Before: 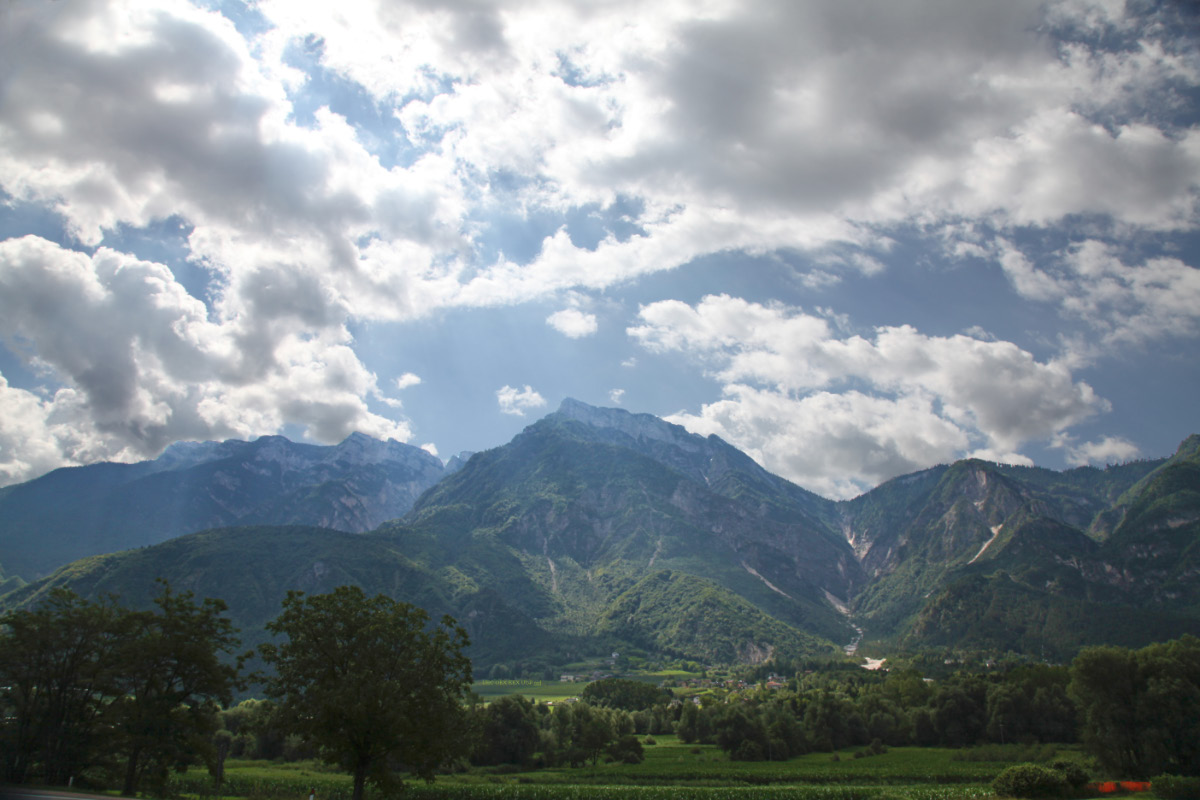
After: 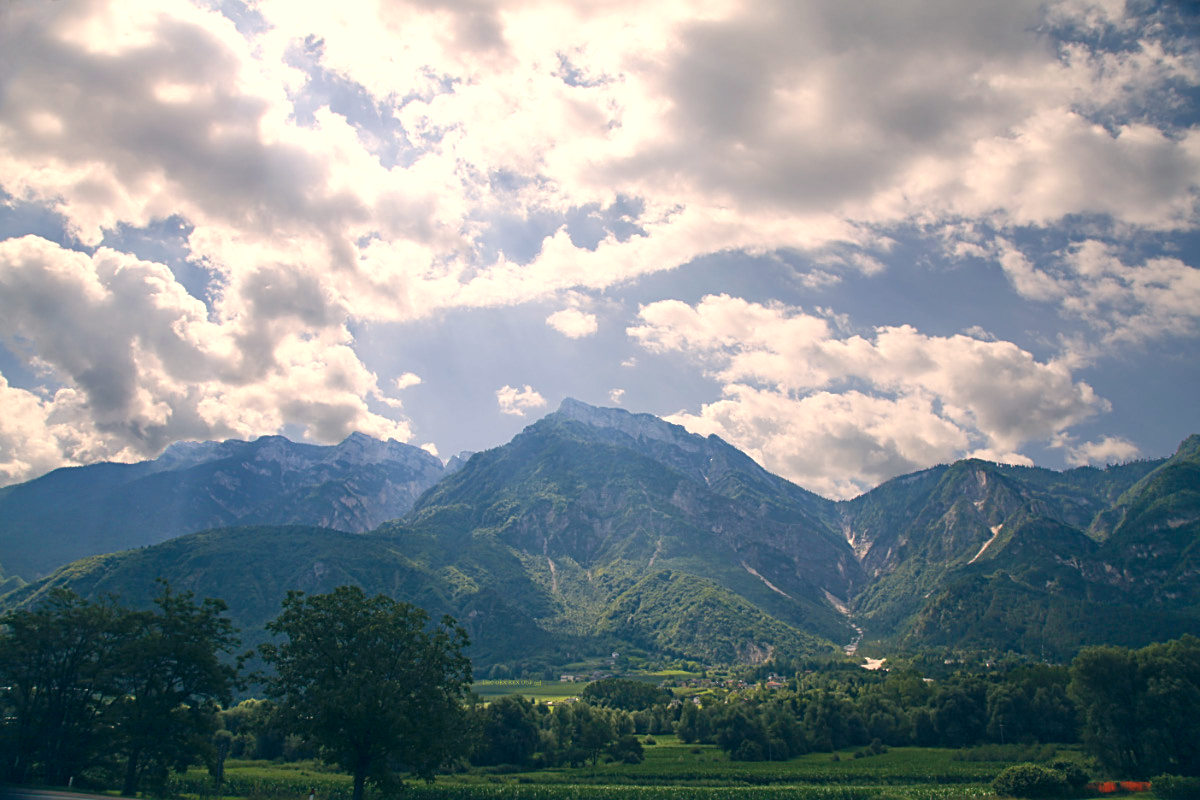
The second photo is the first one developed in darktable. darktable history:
sharpen: on, module defaults
exposure: exposure 0.202 EV, compensate exposure bias true, compensate highlight preservation false
color correction: highlights a* 10.27, highlights b* 14.53, shadows a* -9.66, shadows b* -14.82
